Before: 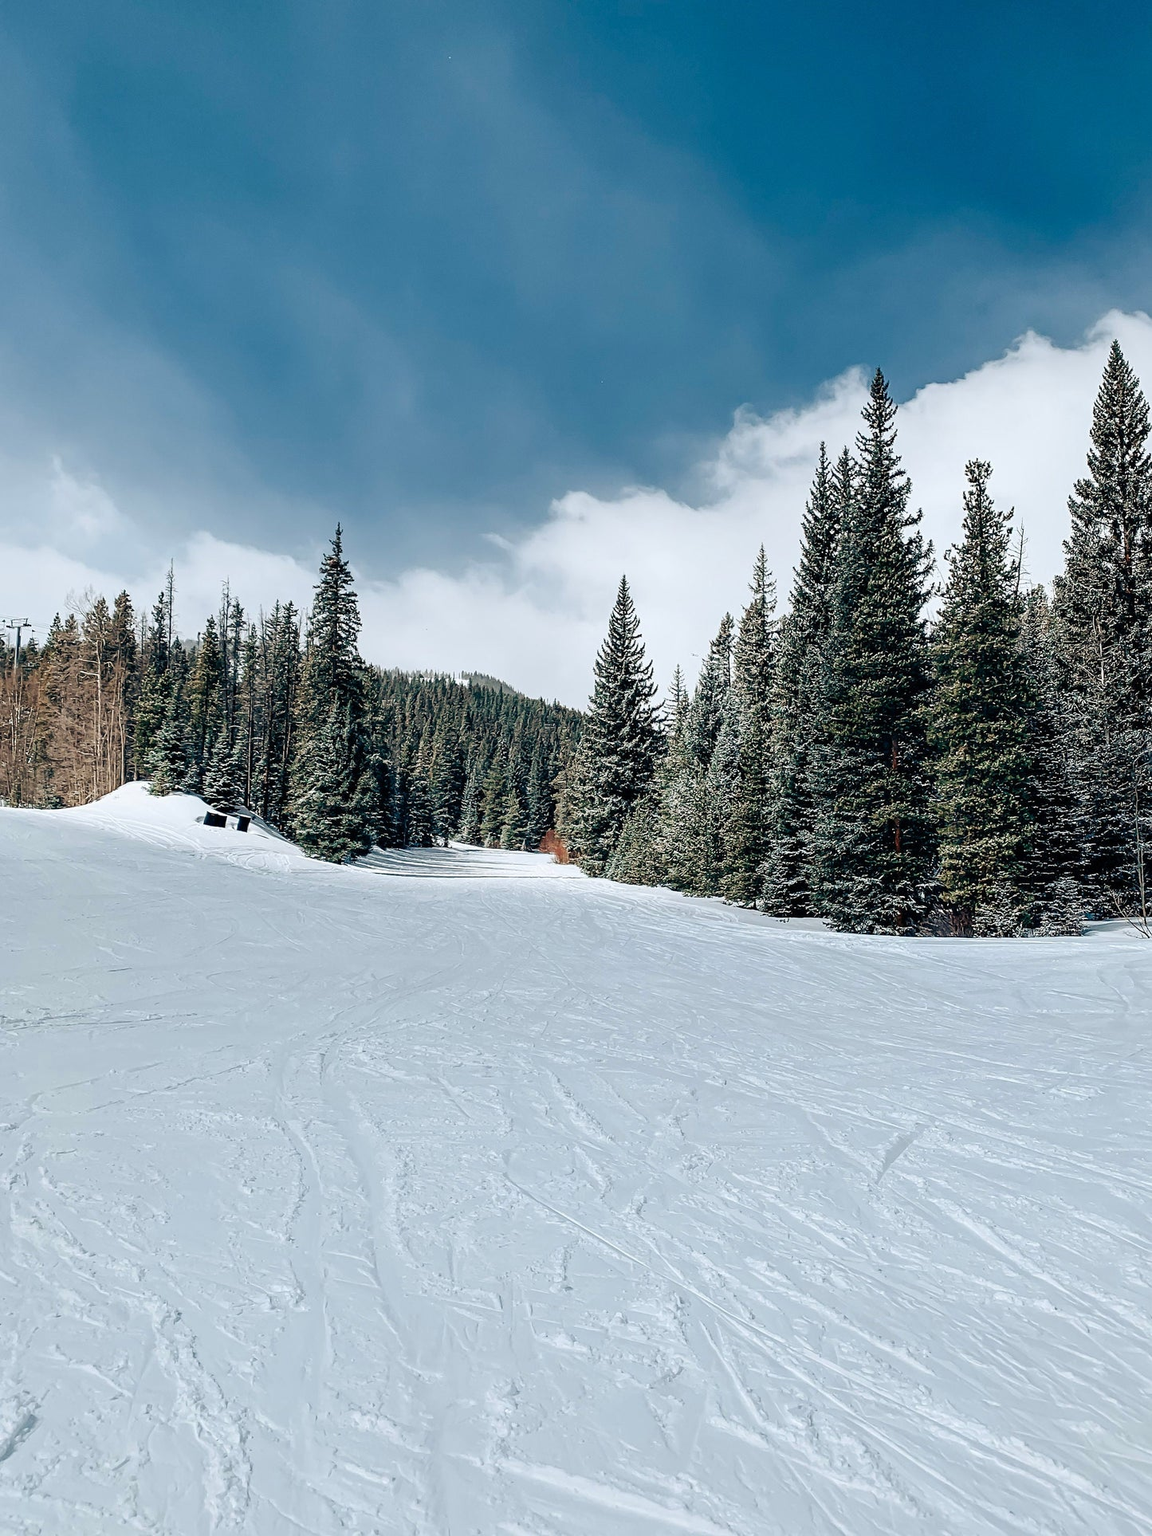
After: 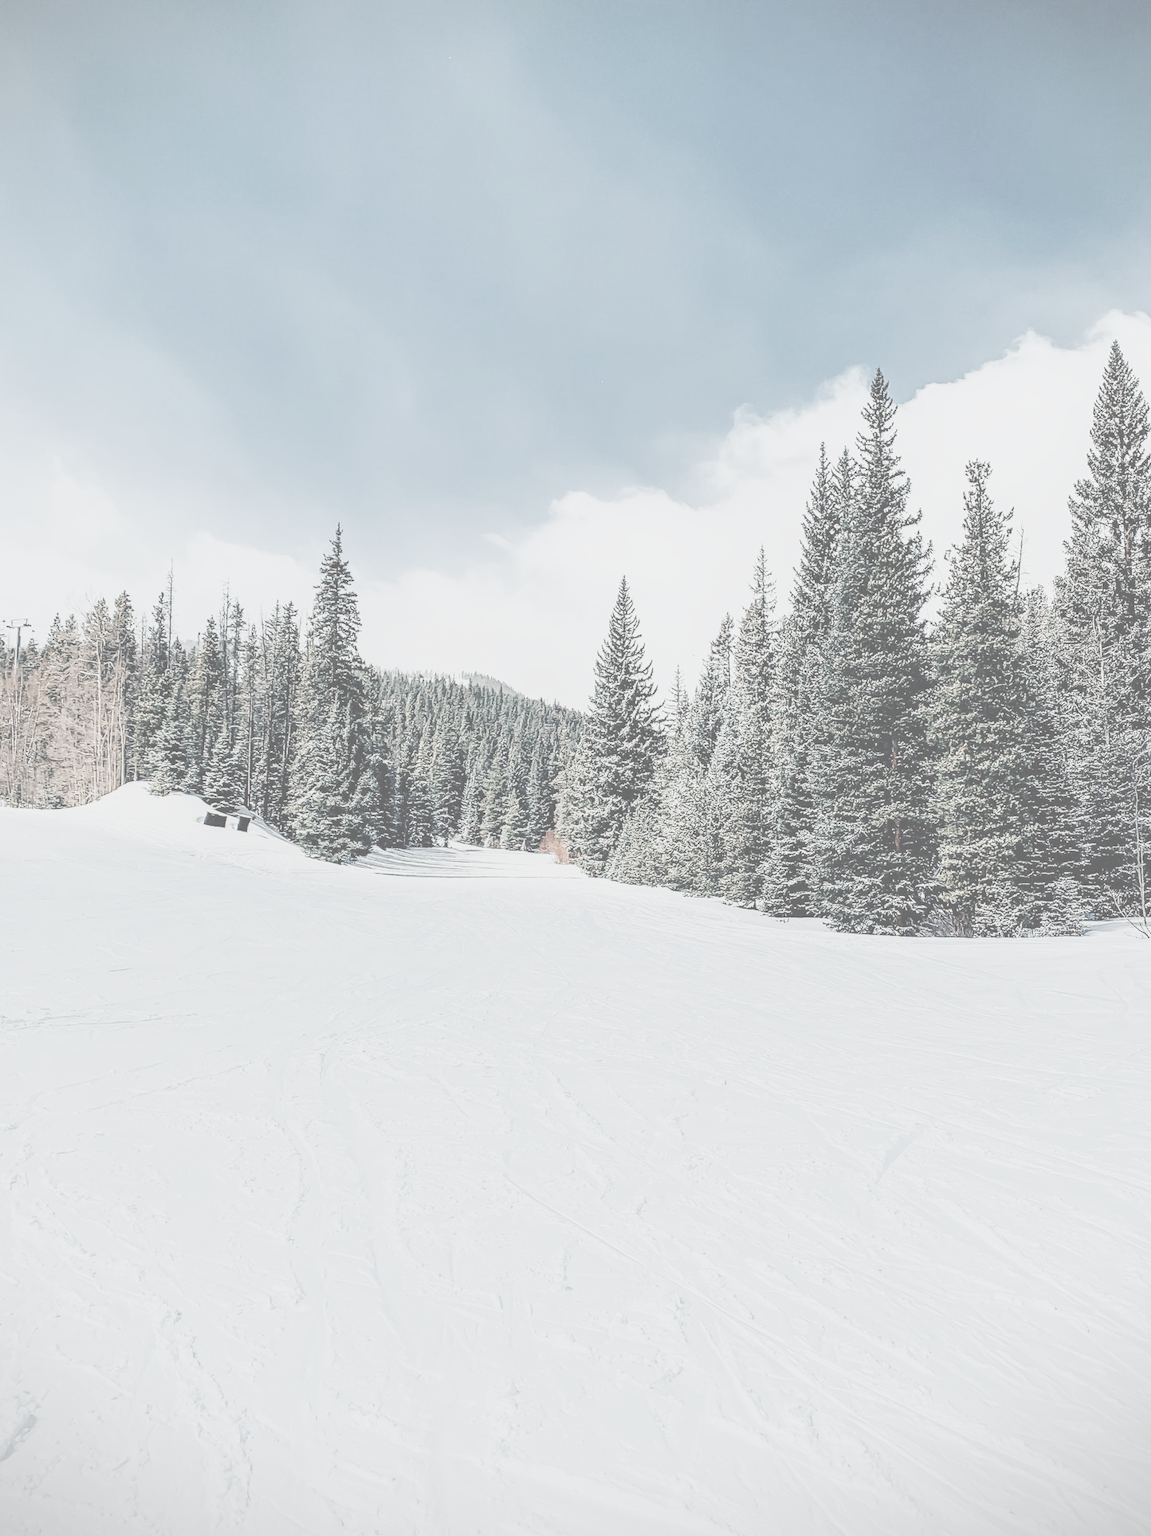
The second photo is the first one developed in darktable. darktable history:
local contrast: on, module defaults
contrast brightness saturation: contrast -0.318, brightness 0.762, saturation -0.763
vignetting: fall-off start 97.31%, fall-off radius 77.83%, width/height ratio 1.118, dithering 8-bit output
base curve: curves: ch0 [(0, 0) (0.028, 0.03) (0.121, 0.232) (0.46, 0.748) (0.859, 0.968) (1, 1)], preserve colors none
